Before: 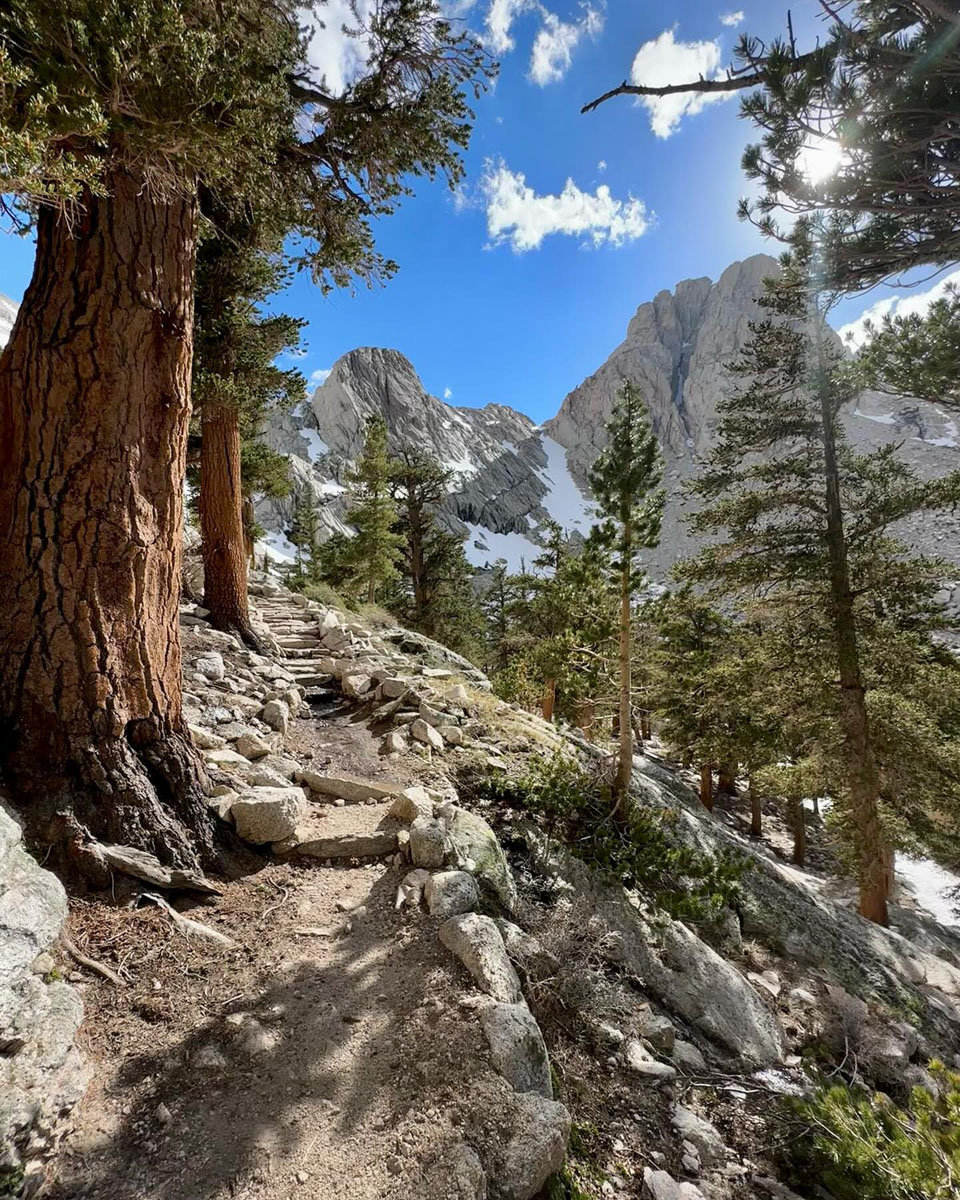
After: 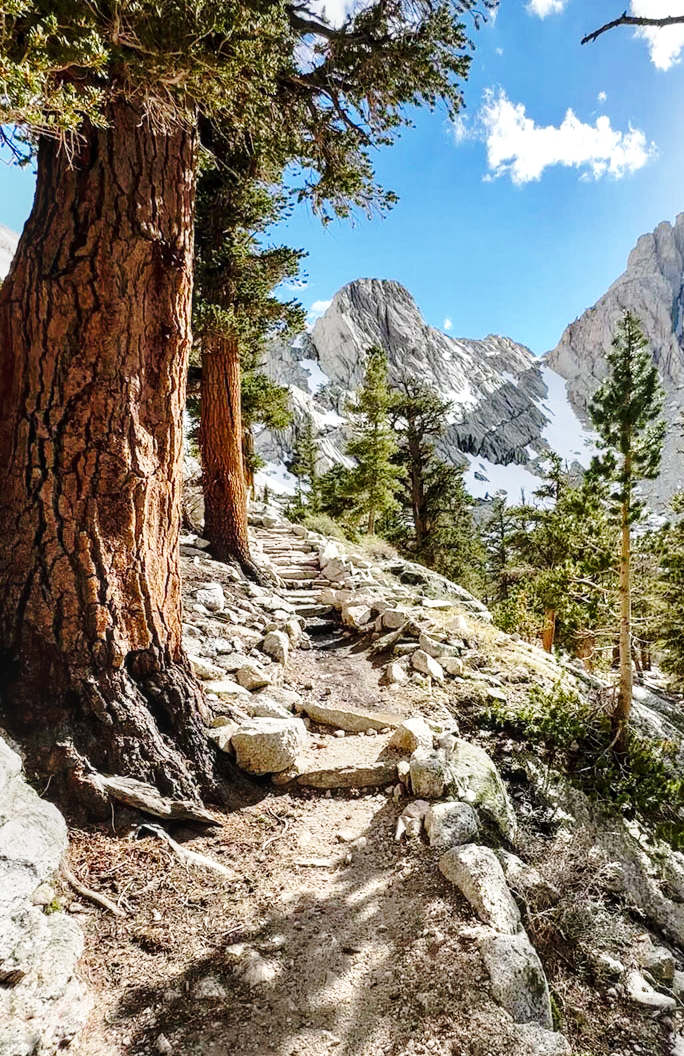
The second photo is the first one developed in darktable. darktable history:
color zones: curves: ch0 [(0, 0.5) (0.143, 0.5) (0.286, 0.5) (0.429, 0.5) (0.571, 0.5) (0.714, 0.476) (0.857, 0.5) (1, 0.5)]; ch2 [(0, 0.5) (0.143, 0.5) (0.286, 0.5) (0.429, 0.5) (0.571, 0.5) (0.714, 0.487) (0.857, 0.5) (1, 0.5)]
base curve: curves: ch0 [(0, 0) (0.032, 0.037) (0.105, 0.228) (0.435, 0.76) (0.856, 0.983) (1, 1)], preserve colors none
local contrast: on, module defaults
crop: top 5.803%, right 27.864%, bottom 5.804%
